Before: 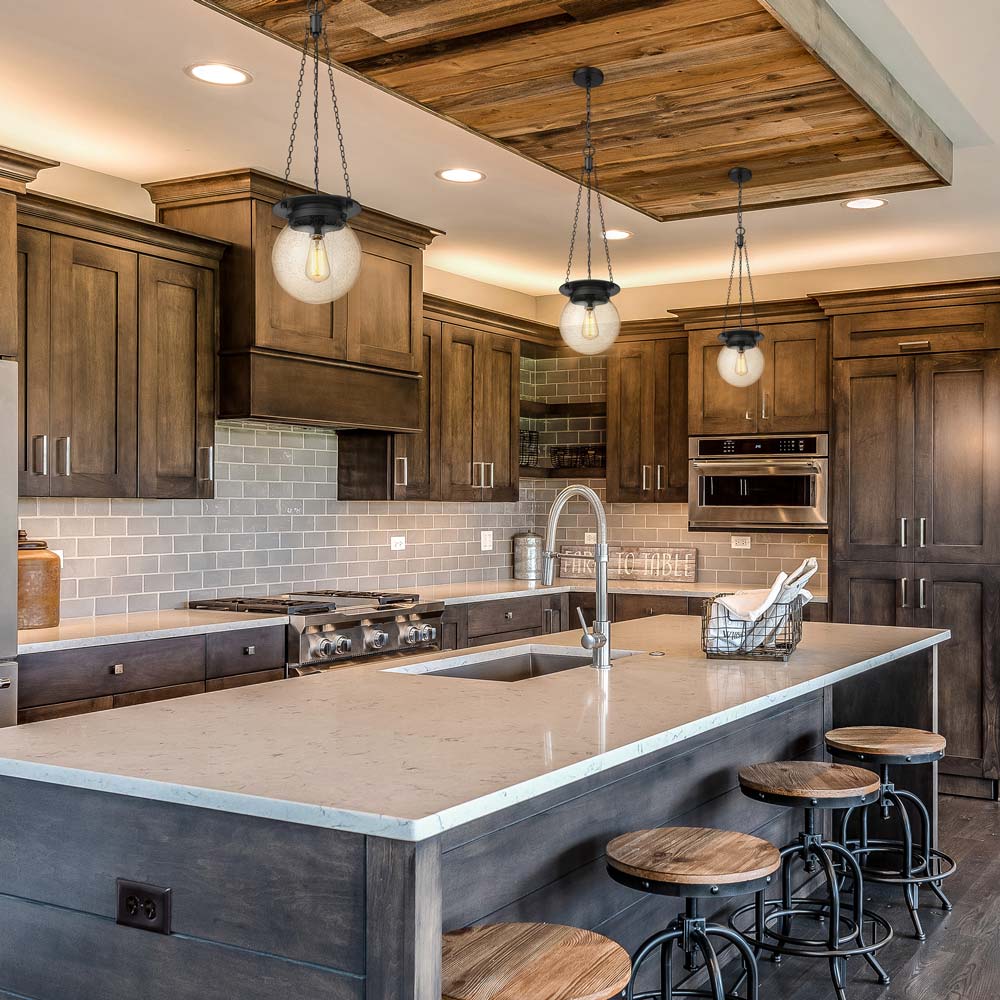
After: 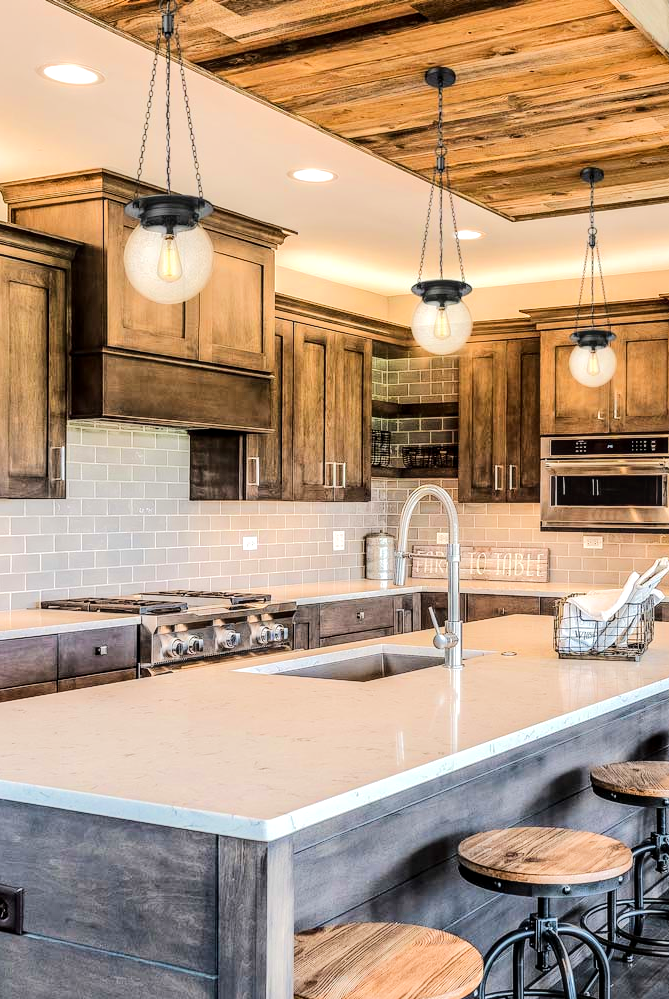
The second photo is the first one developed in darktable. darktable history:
crop and rotate: left 14.879%, right 18.132%
local contrast: on, module defaults
tone equalizer: -7 EV 0.162 EV, -6 EV 0.637 EV, -5 EV 1.16 EV, -4 EV 1.37 EV, -3 EV 1.17 EV, -2 EV 0.6 EV, -1 EV 0.16 EV, edges refinement/feathering 500, mask exposure compensation -1.57 EV, preserve details no
